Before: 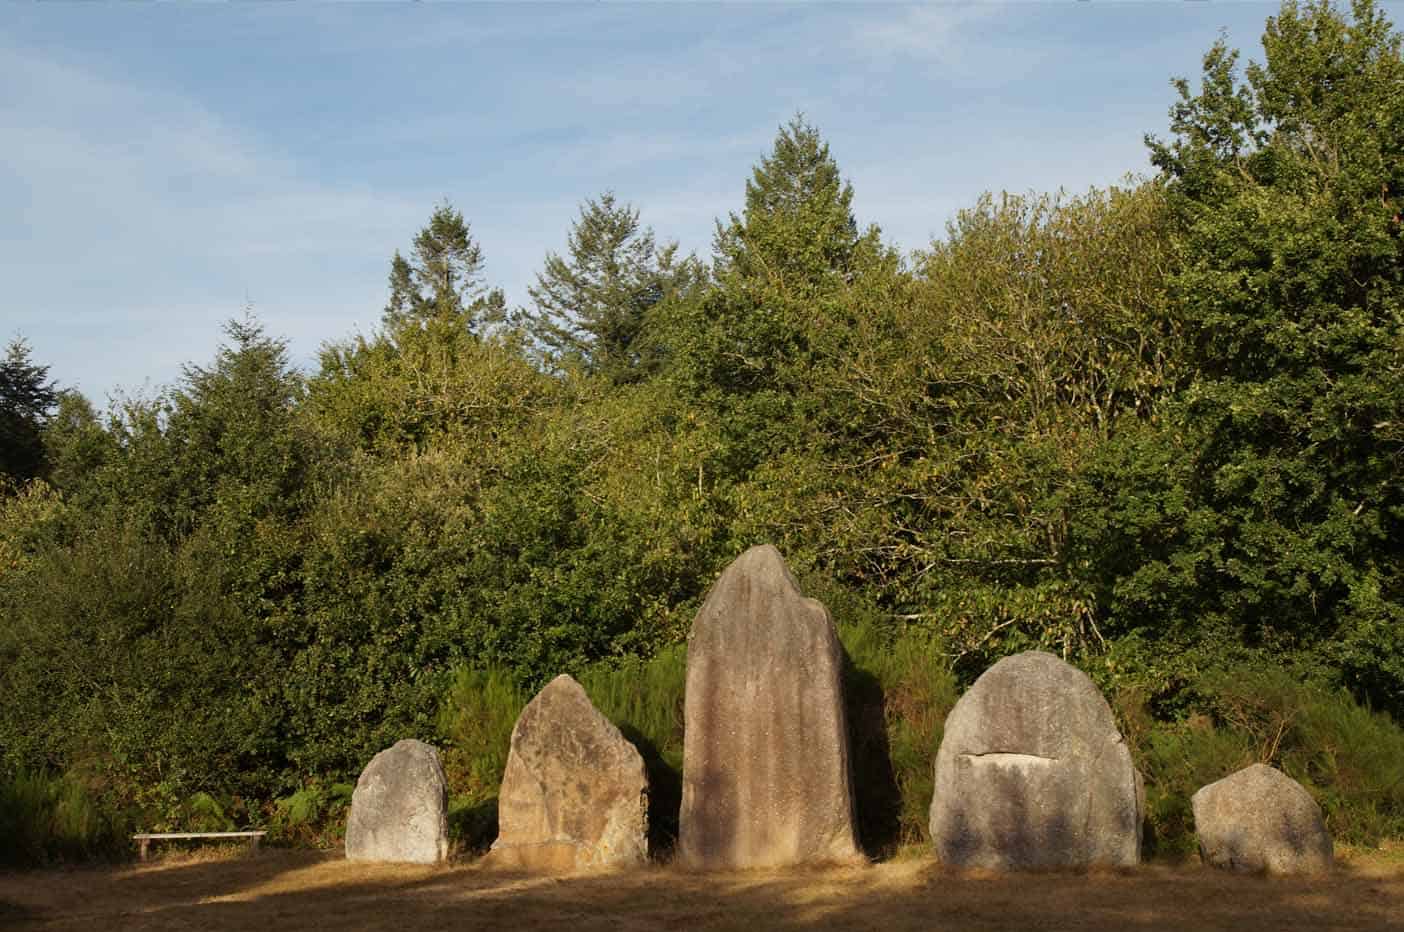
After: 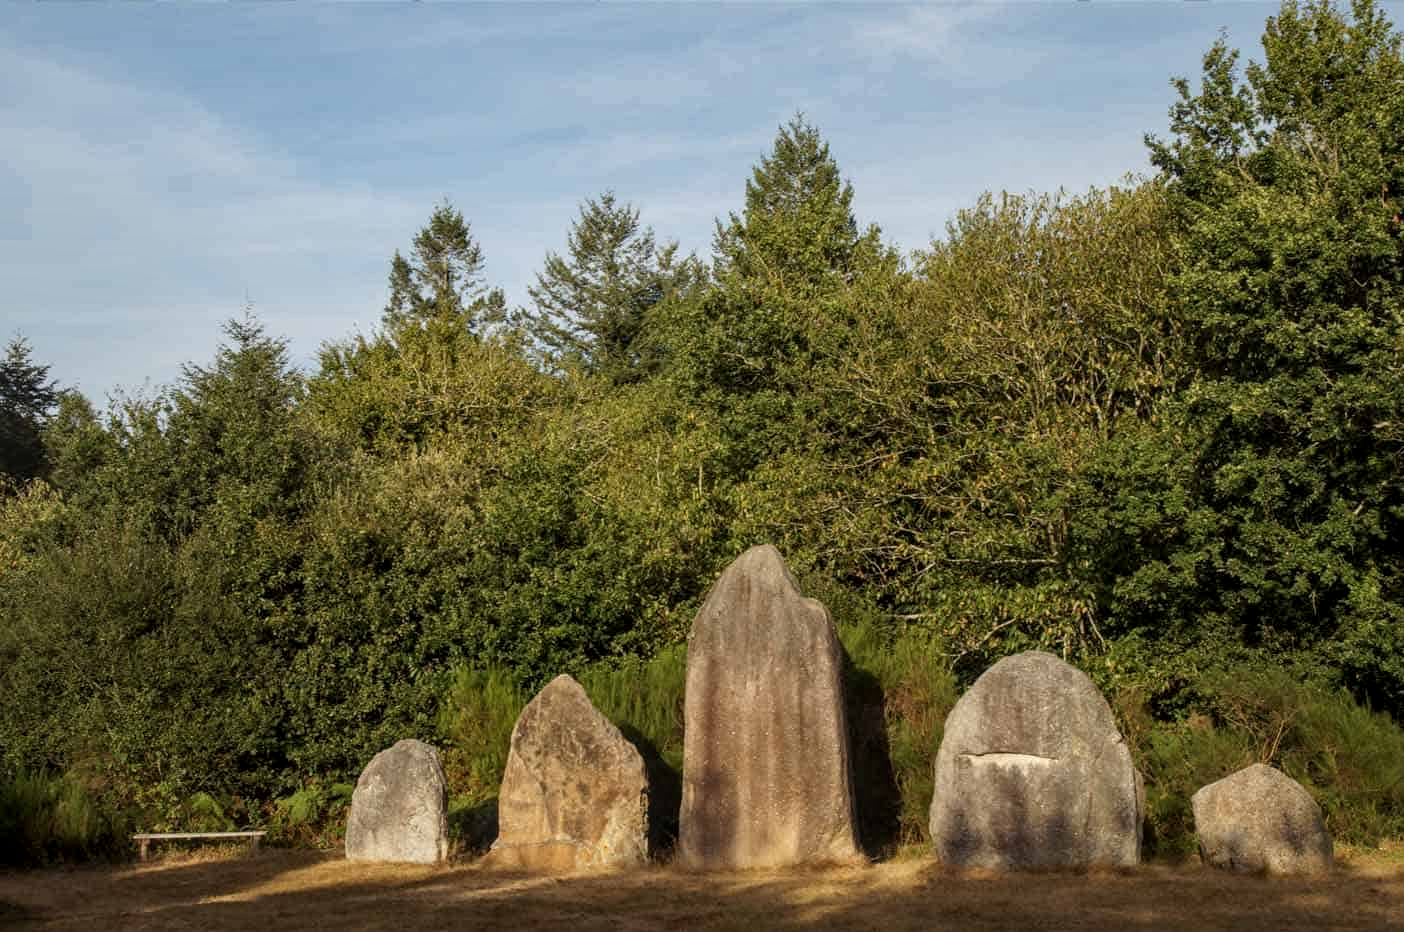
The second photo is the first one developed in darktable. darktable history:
local contrast: highlights 3%, shadows 1%, detail 134%
